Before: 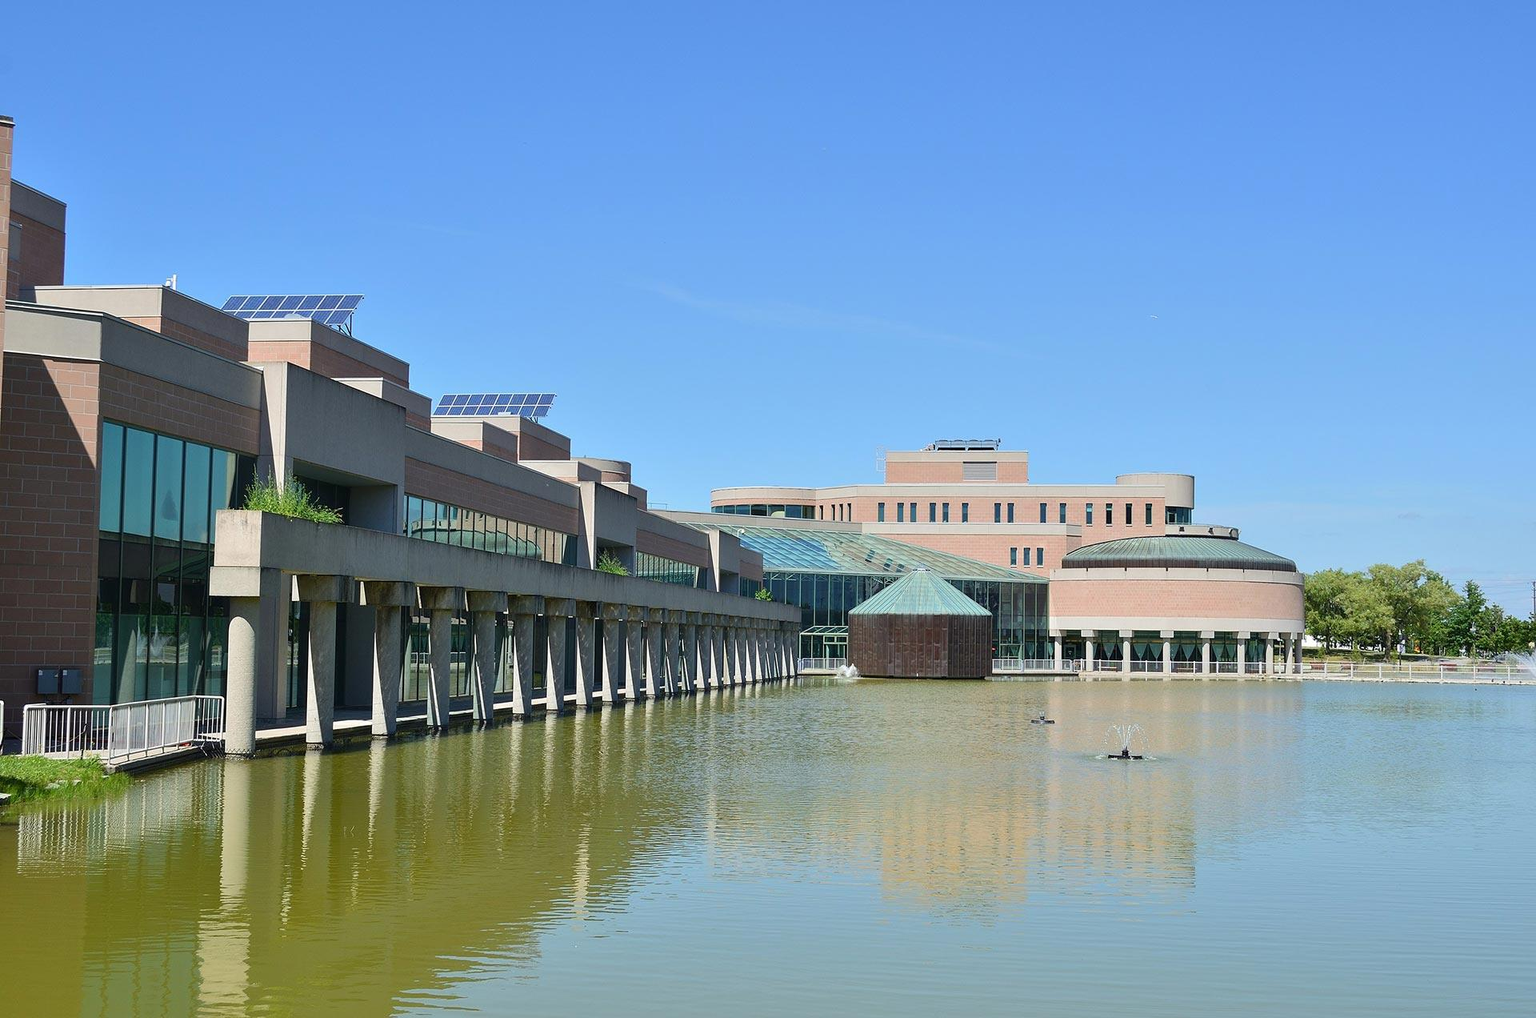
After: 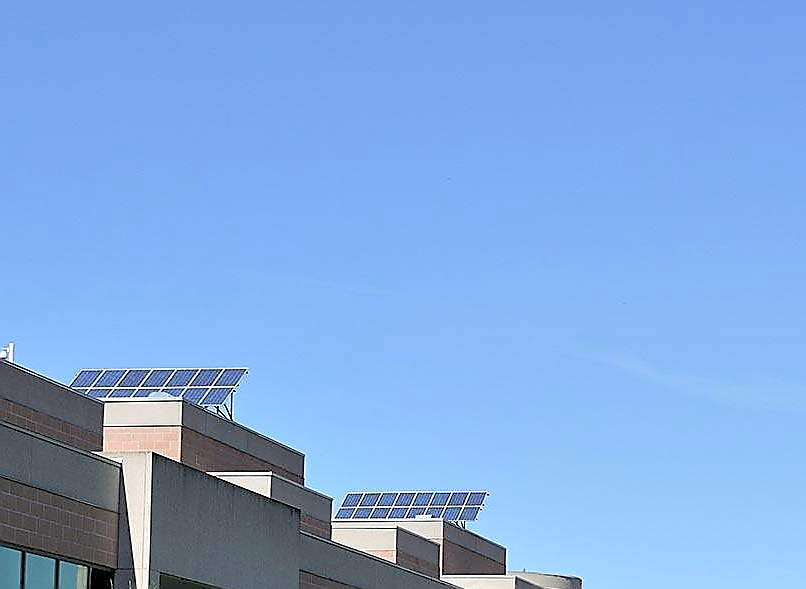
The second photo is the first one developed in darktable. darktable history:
contrast brightness saturation: saturation -0.17
rgb levels: levels [[0.013, 0.434, 0.89], [0, 0.5, 1], [0, 0.5, 1]]
crop and rotate: left 10.817%, top 0.062%, right 47.194%, bottom 53.626%
sharpen: radius 1.4, amount 1.25, threshold 0.7
